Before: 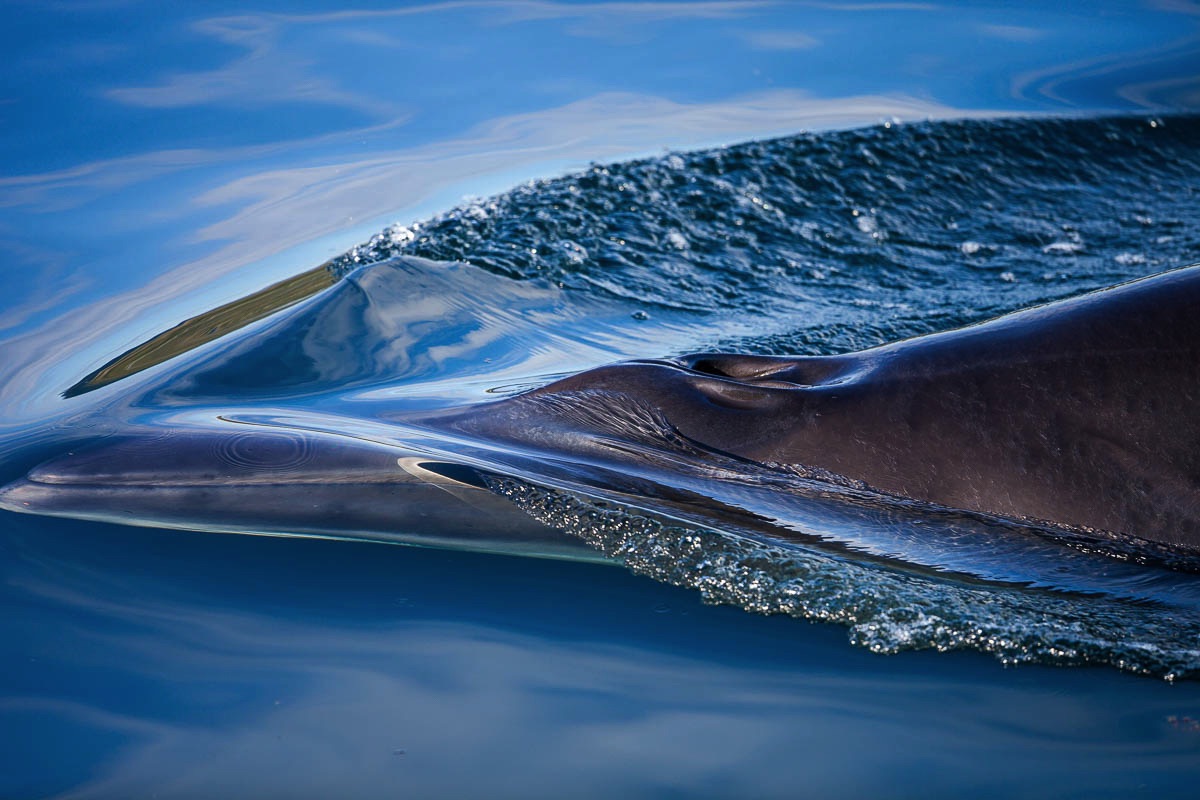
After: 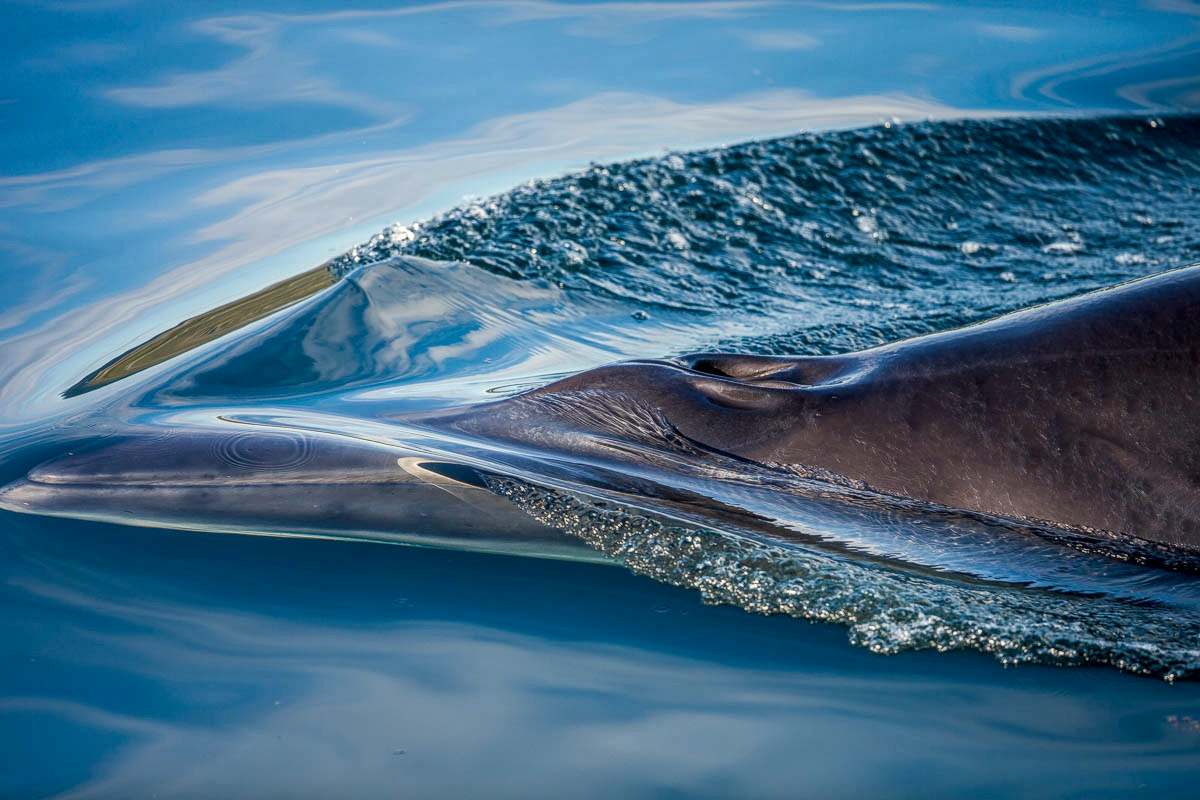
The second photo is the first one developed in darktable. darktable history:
exposure: compensate highlight preservation false
local contrast: highlights 0%, shadows 0%, detail 133%
white balance: red 1.029, blue 0.92
